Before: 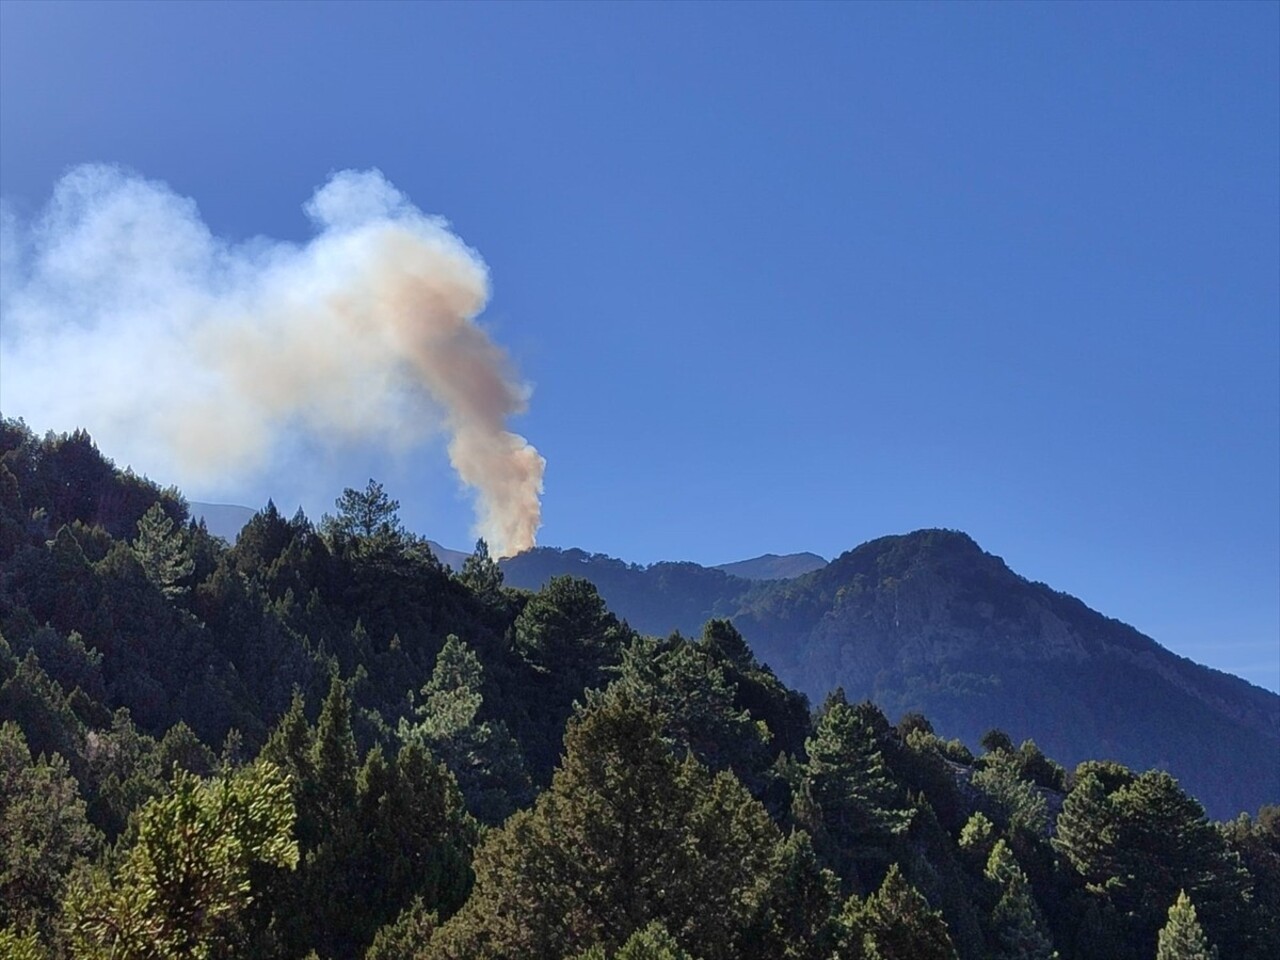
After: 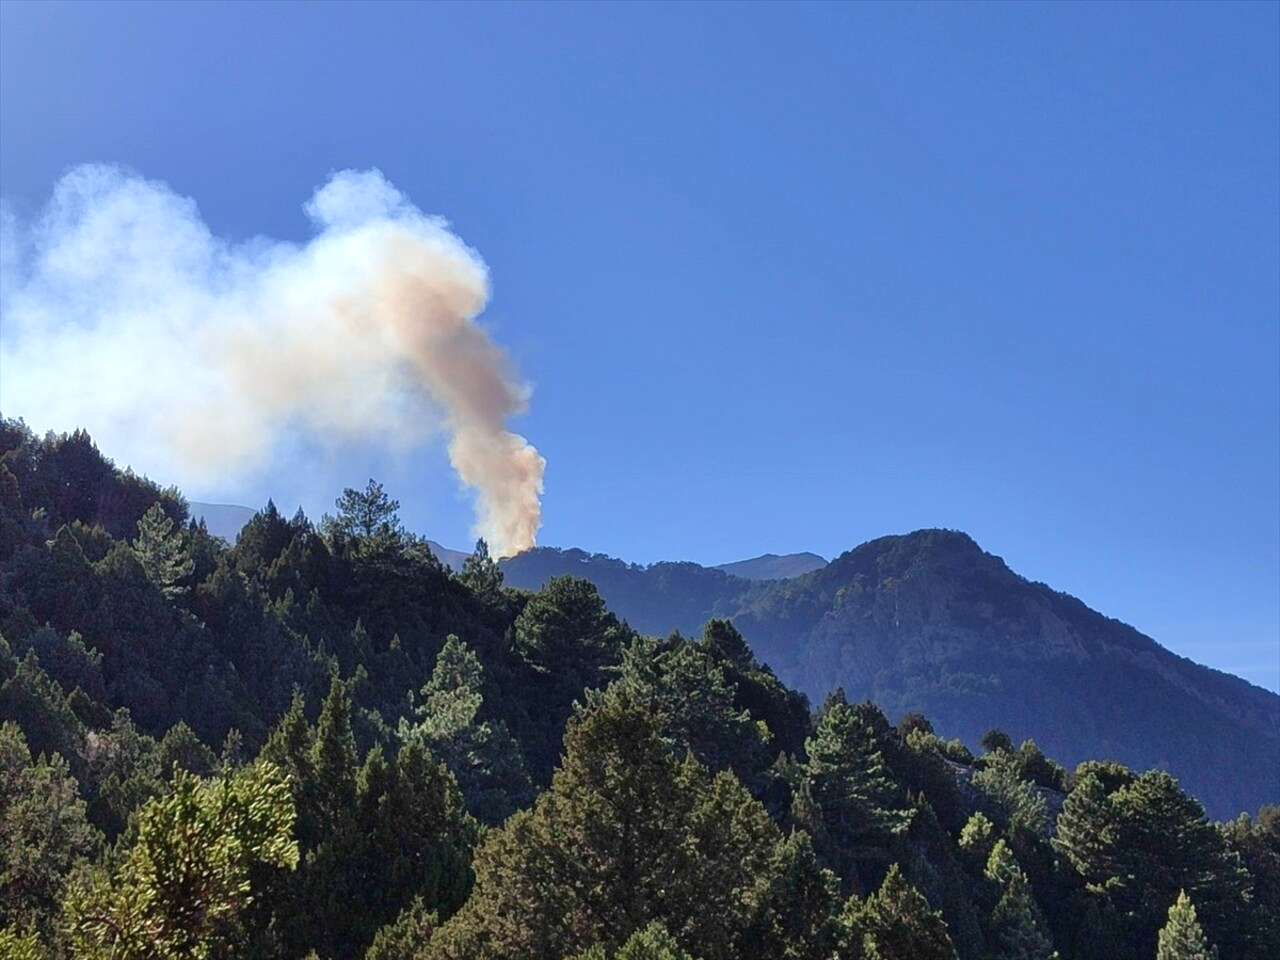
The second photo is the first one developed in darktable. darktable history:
exposure: exposure 0.29 EV, compensate highlight preservation false
